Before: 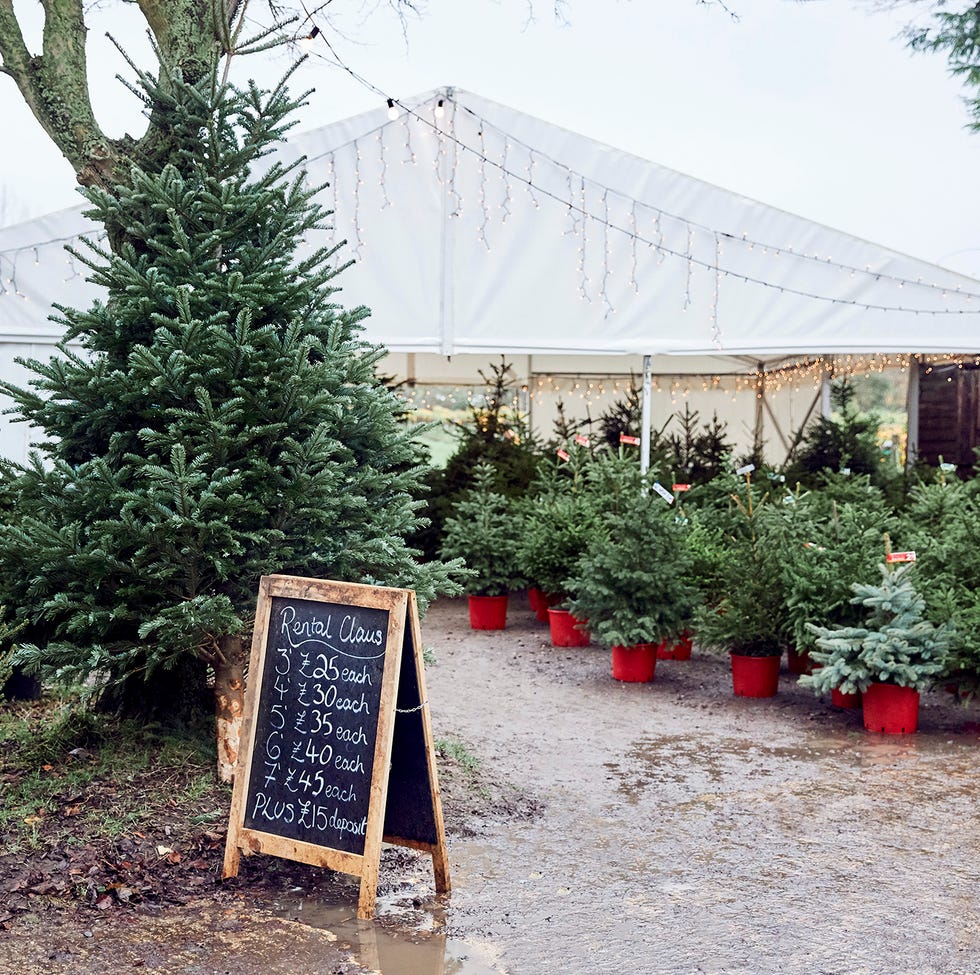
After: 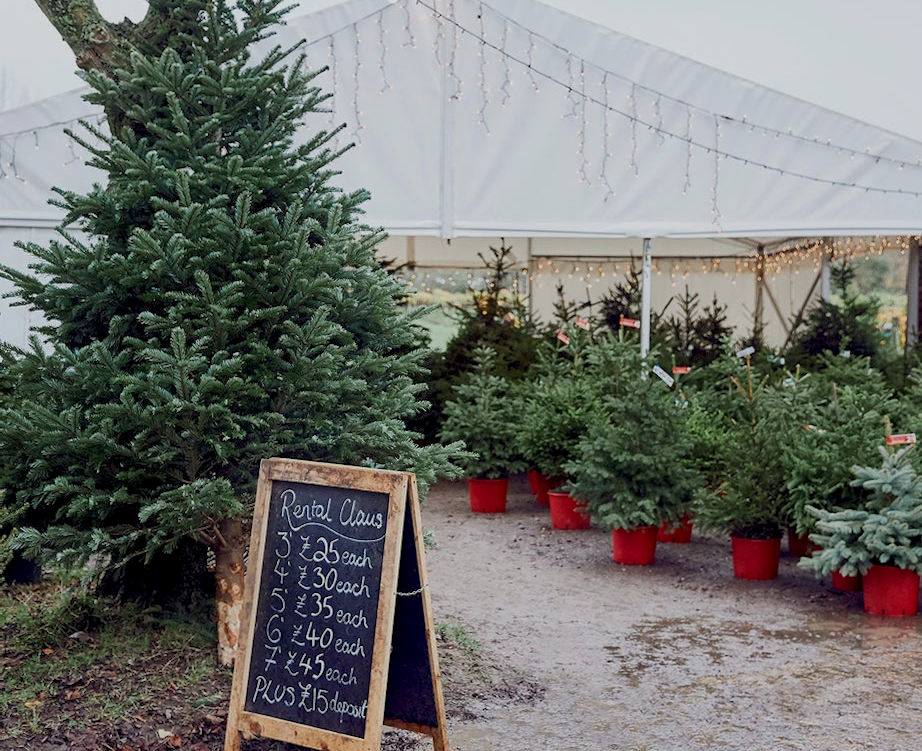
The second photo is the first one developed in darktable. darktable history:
crop and rotate: angle 0.097°, top 12.028%, right 5.691%, bottom 10.814%
exposure: black level correction 0.001, exposure -0.2 EV, compensate highlight preservation false
shadows and highlights: radius 125.35, shadows 21.11, highlights -22.89, low approximation 0.01
tone equalizer: -8 EV 0.239 EV, -7 EV 0.427 EV, -6 EV 0.437 EV, -5 EV 0.238 EV, -3 EV -0.274 EV, -2 EV -0.441 EV, -1 EV -0.428 EV, +0 EV -0.277 EV
